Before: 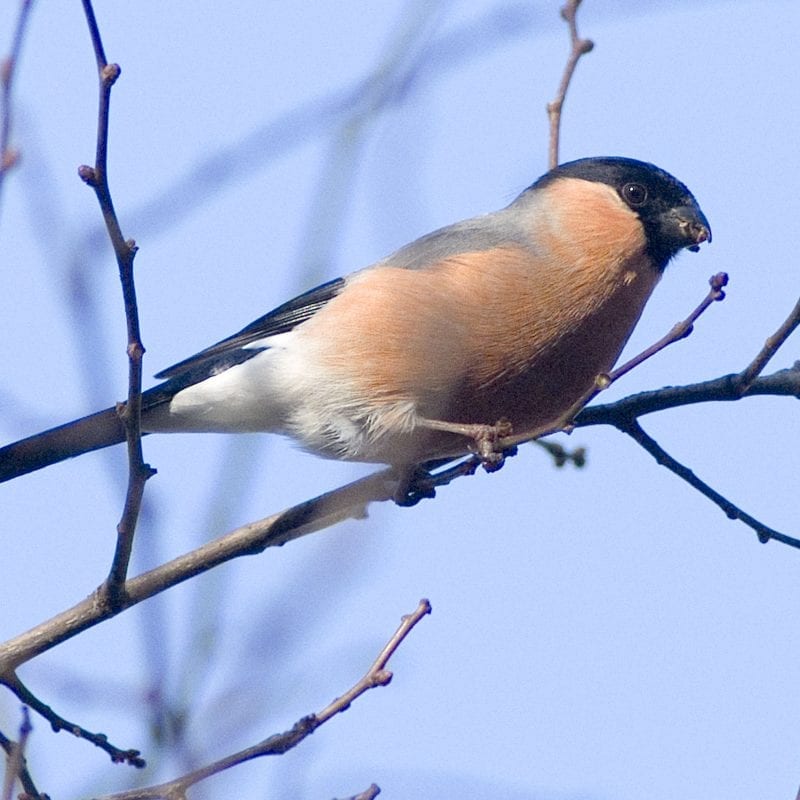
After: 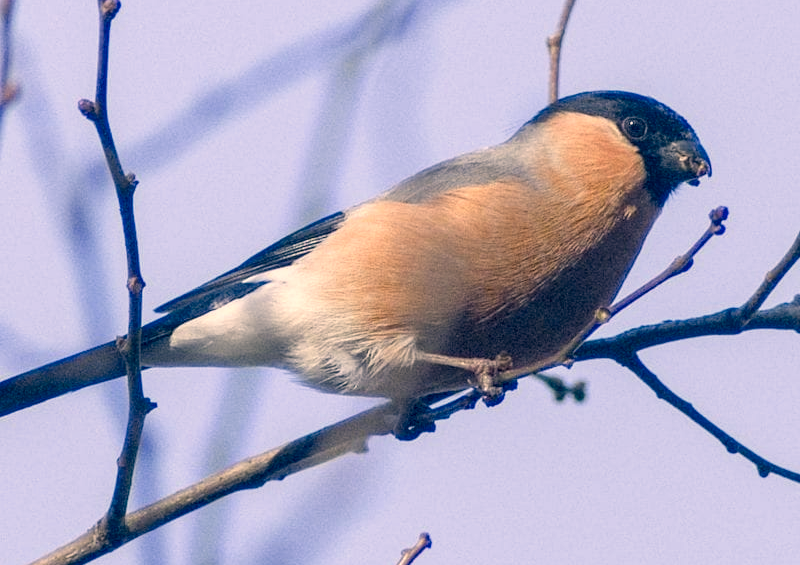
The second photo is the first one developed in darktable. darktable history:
color correction: highlights a* 10.32, highlights b* 14.66, shadows a* -9.59, shadows b* -15.02
crop and rotate: top 8.293%, bottom 20.996%
local contrast: on, module defaults
